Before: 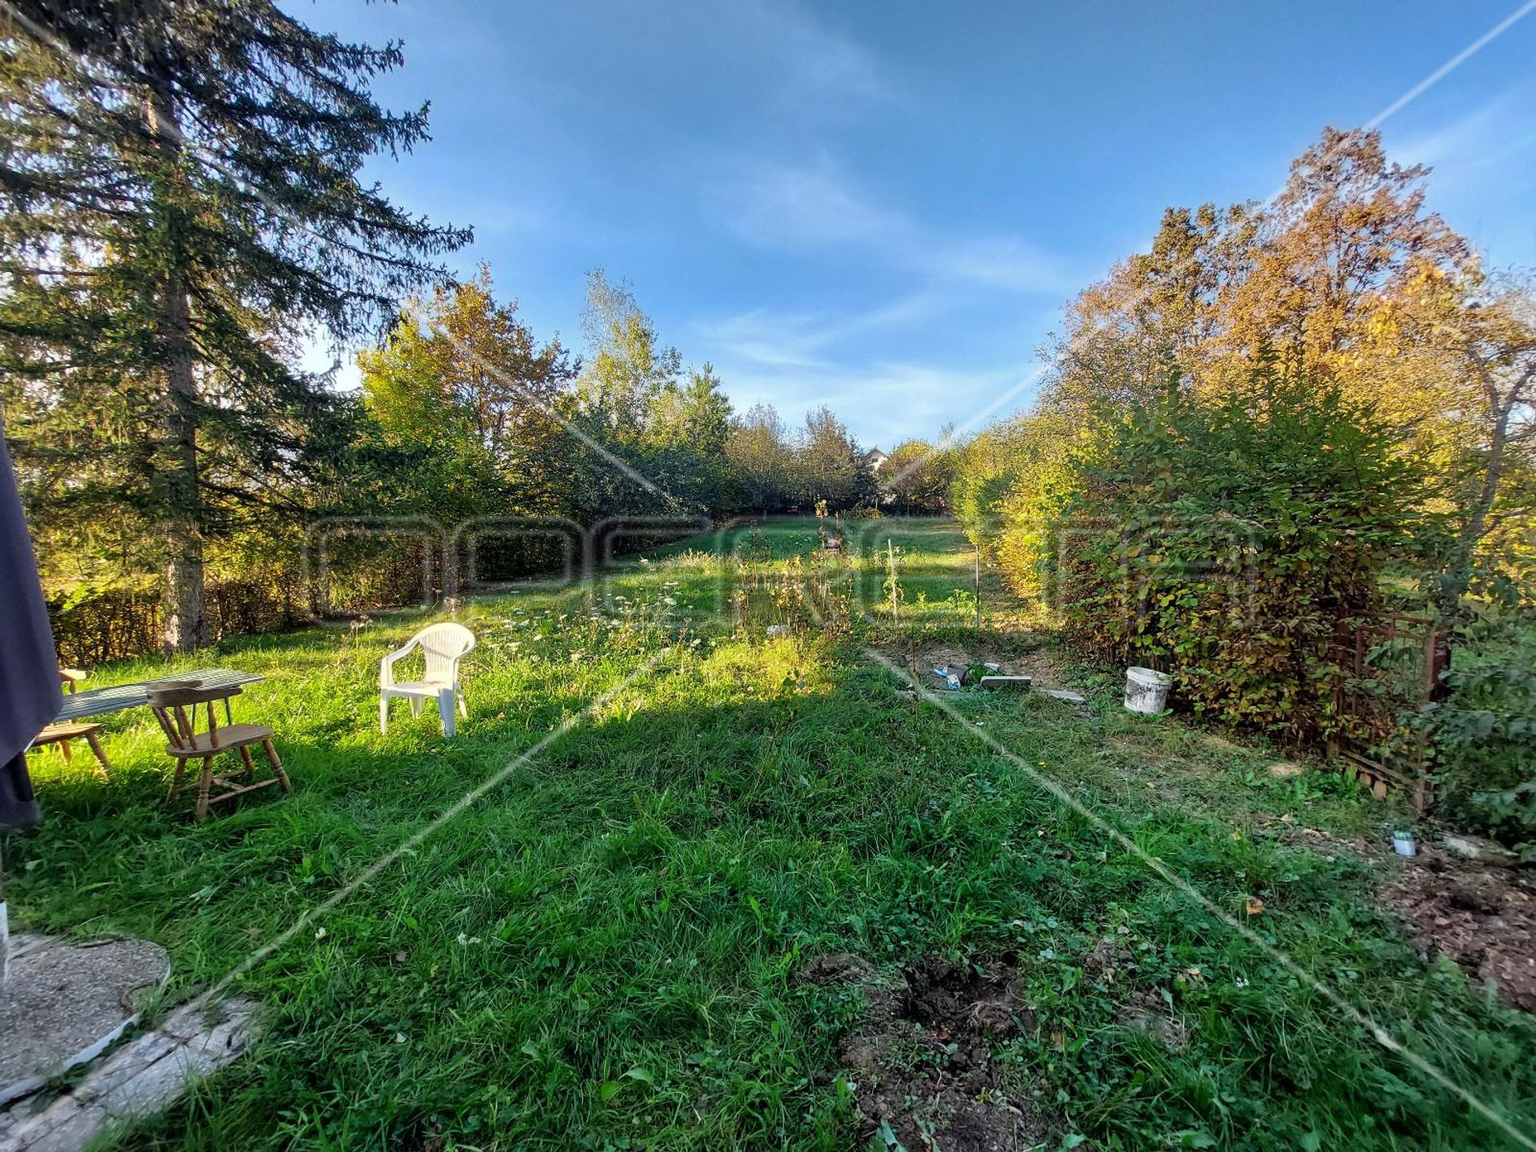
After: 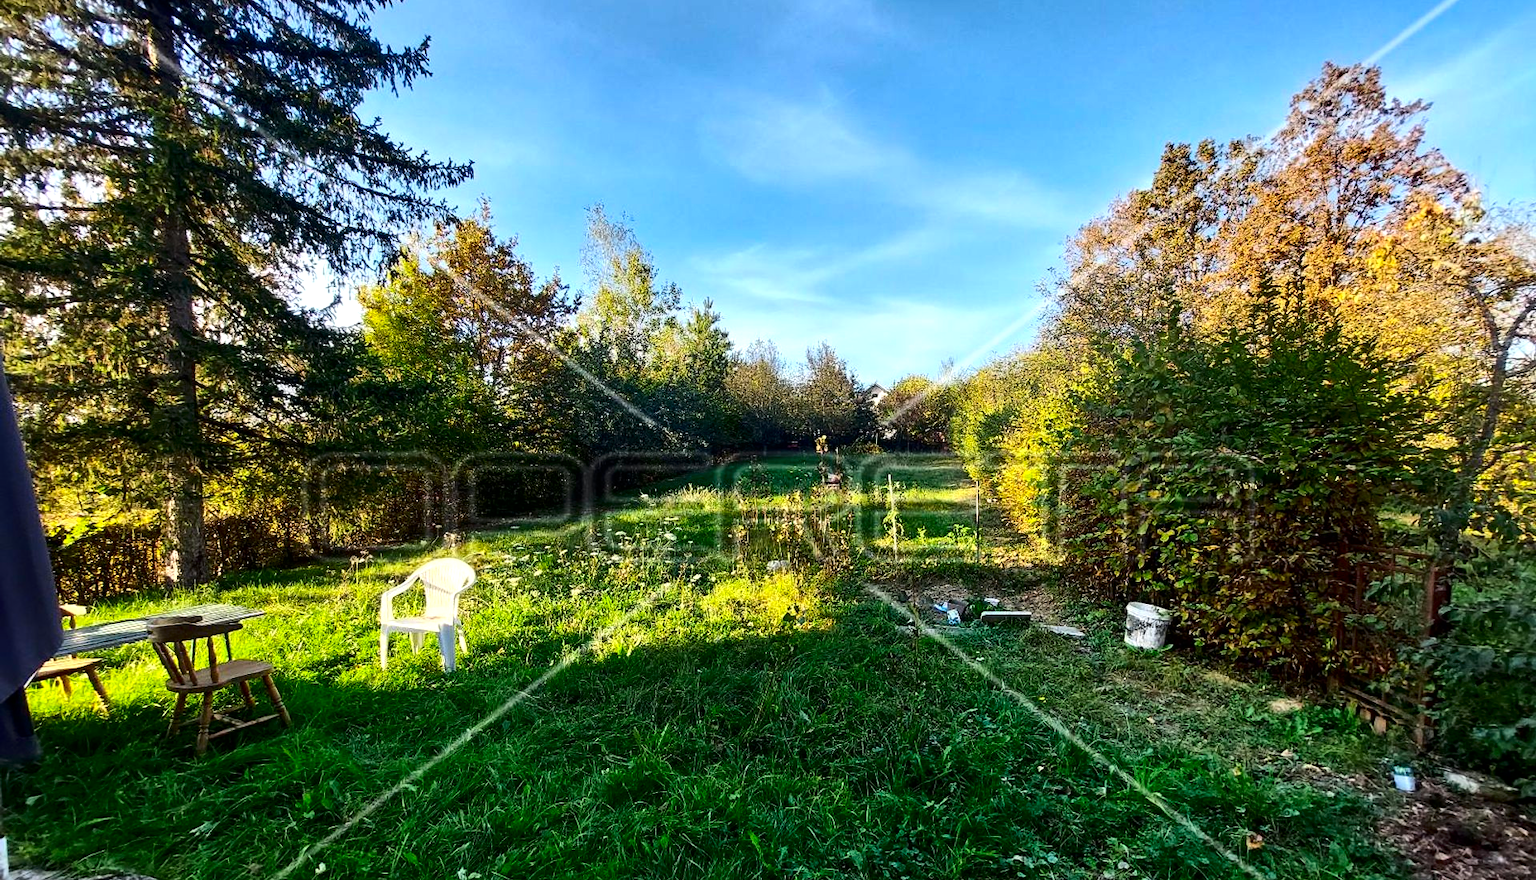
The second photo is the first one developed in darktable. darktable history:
contrast brightness saturation: contrast 0.186, brightness -0.108, saturation 0.206
crop: top 5.657%, bottom 17.843%
tone equalizer: -8 EV -0.422 EV, -7 EV -0.354 EV, -6 EV -0.302 EV, -5 EV -0.24 EV, -3 EV 0.209 EV, -2 EV 0.343 EV, -1 EV 0.393 EV, +0 EV 0.424 EV, edges refinement/feathering 500, mask exposure compensation -1.57 EV, preserve details no
levels: gray 50.82%, white 99.95%, levels [0, 0.498, 1]
